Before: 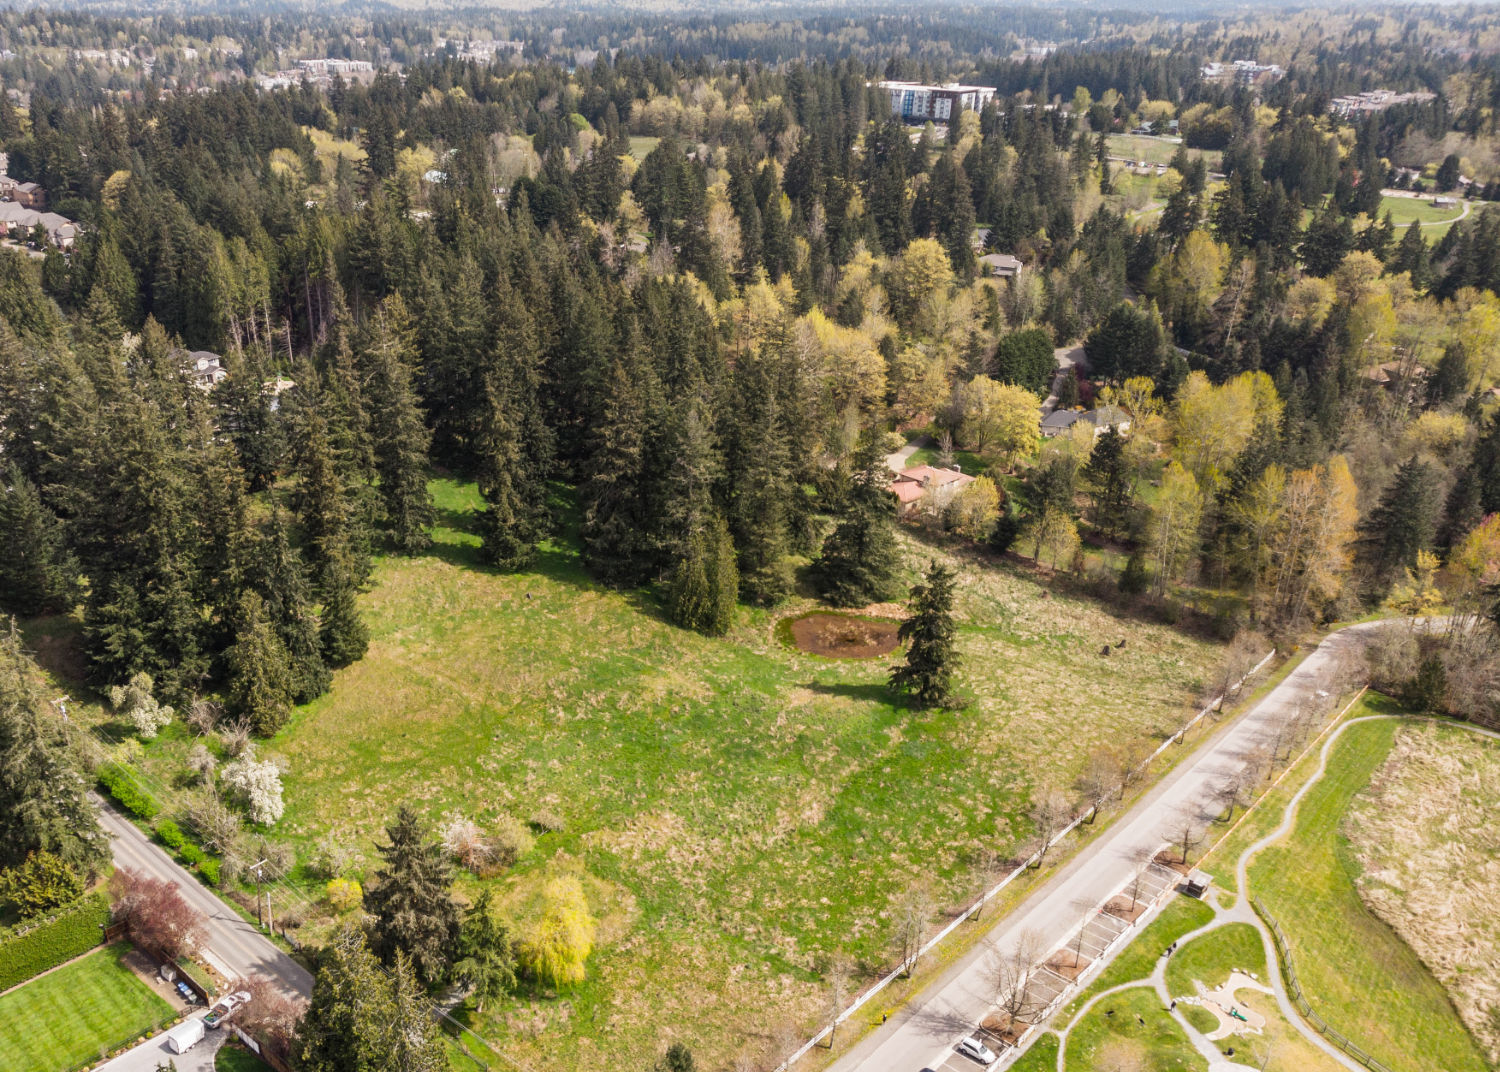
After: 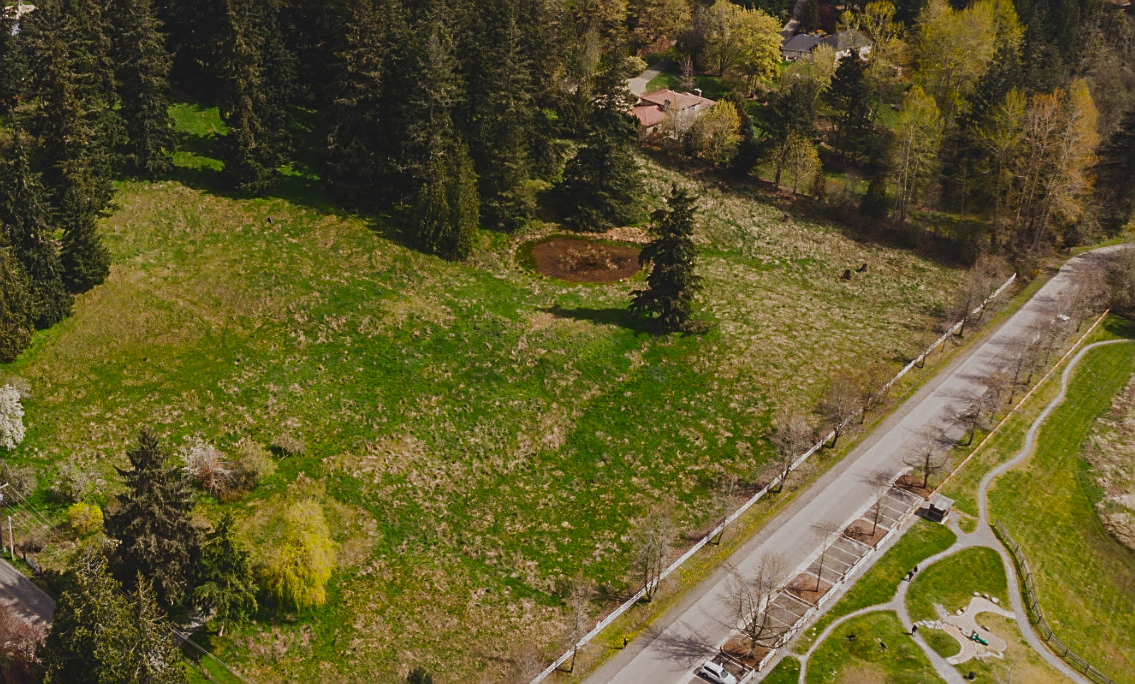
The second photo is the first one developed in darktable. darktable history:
exposure: black level correction -0.036, exposure -0.497 EV, compensate highlight preservation false
crop and rotate: left 17.299%, top 35.115%, right 7.015%, bottom 1.024%
contrast brightness saturation: brightness -0.25, saturation 0.2
sharpen: on, module defaults
